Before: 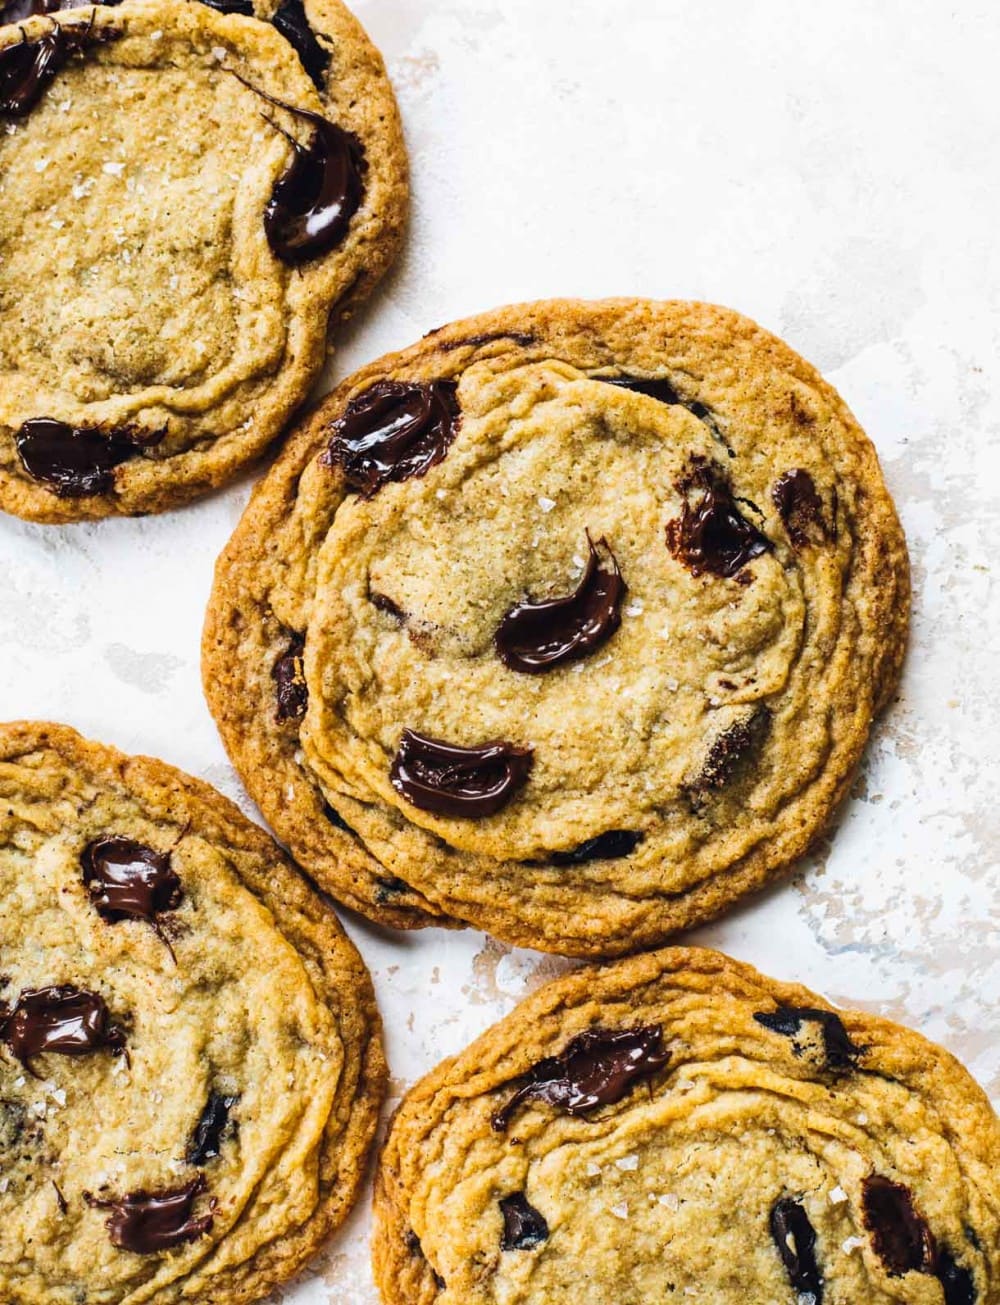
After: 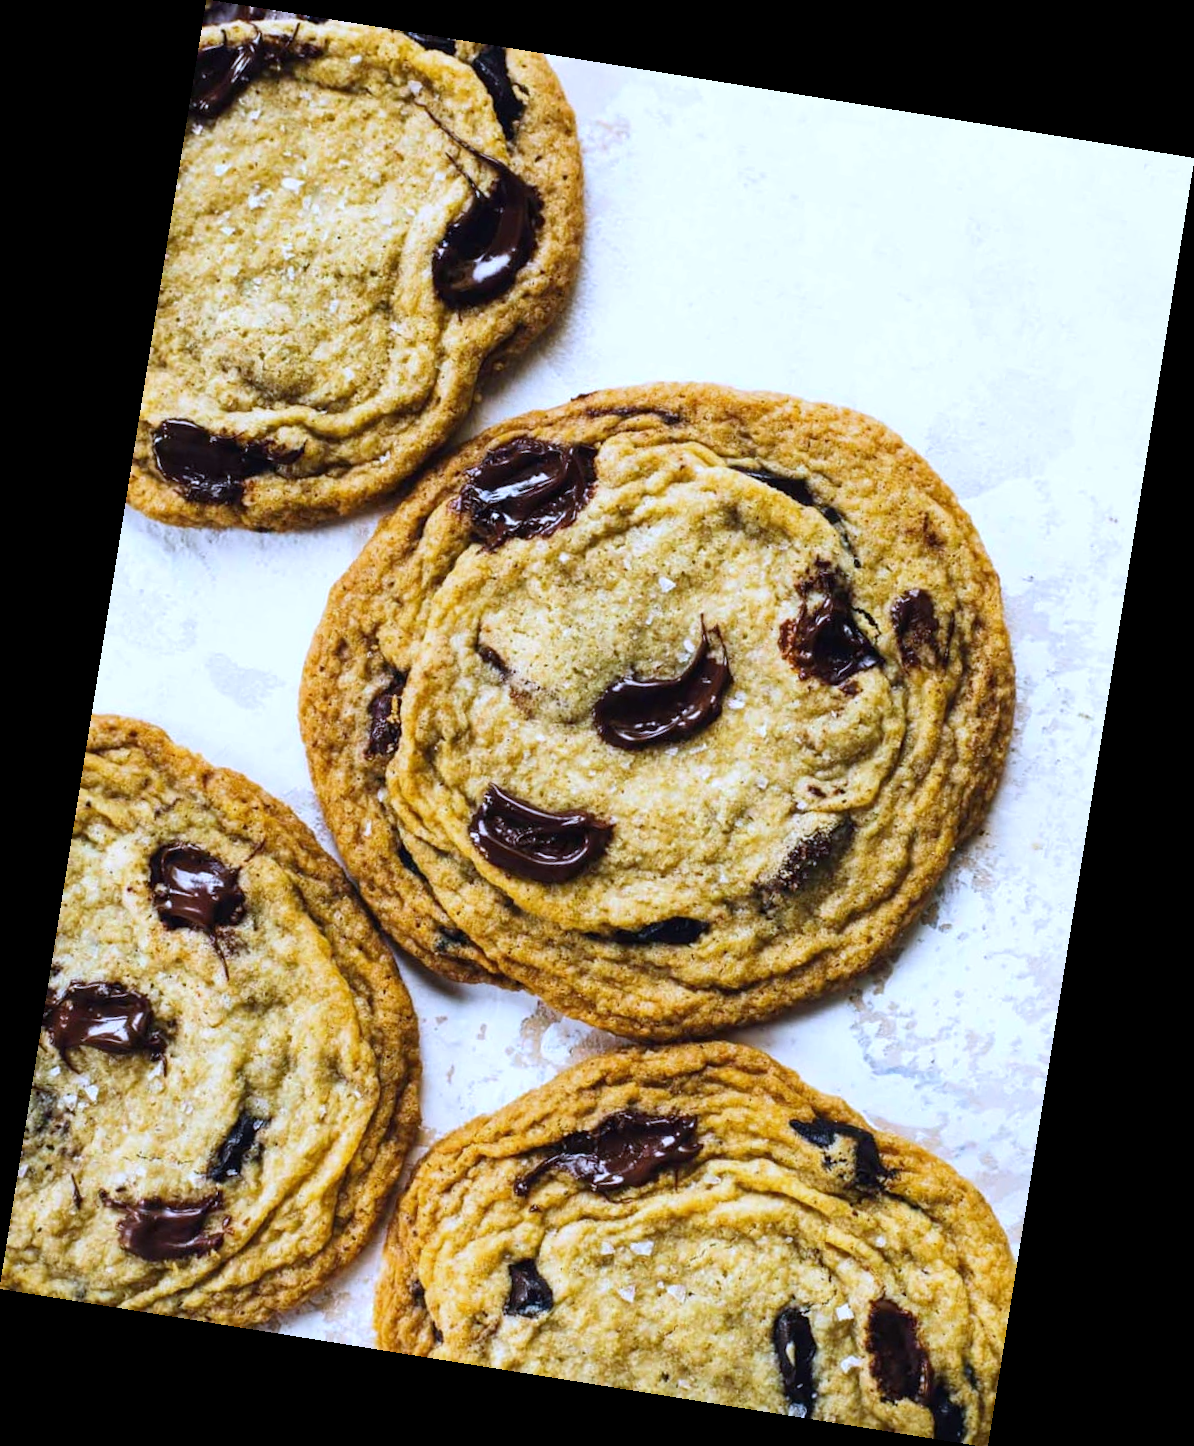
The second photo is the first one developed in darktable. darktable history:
rotate and perspective: rotation 9.12°, automatic cropping off
white balance: red 0.948, green 1.02, blue 1.176
